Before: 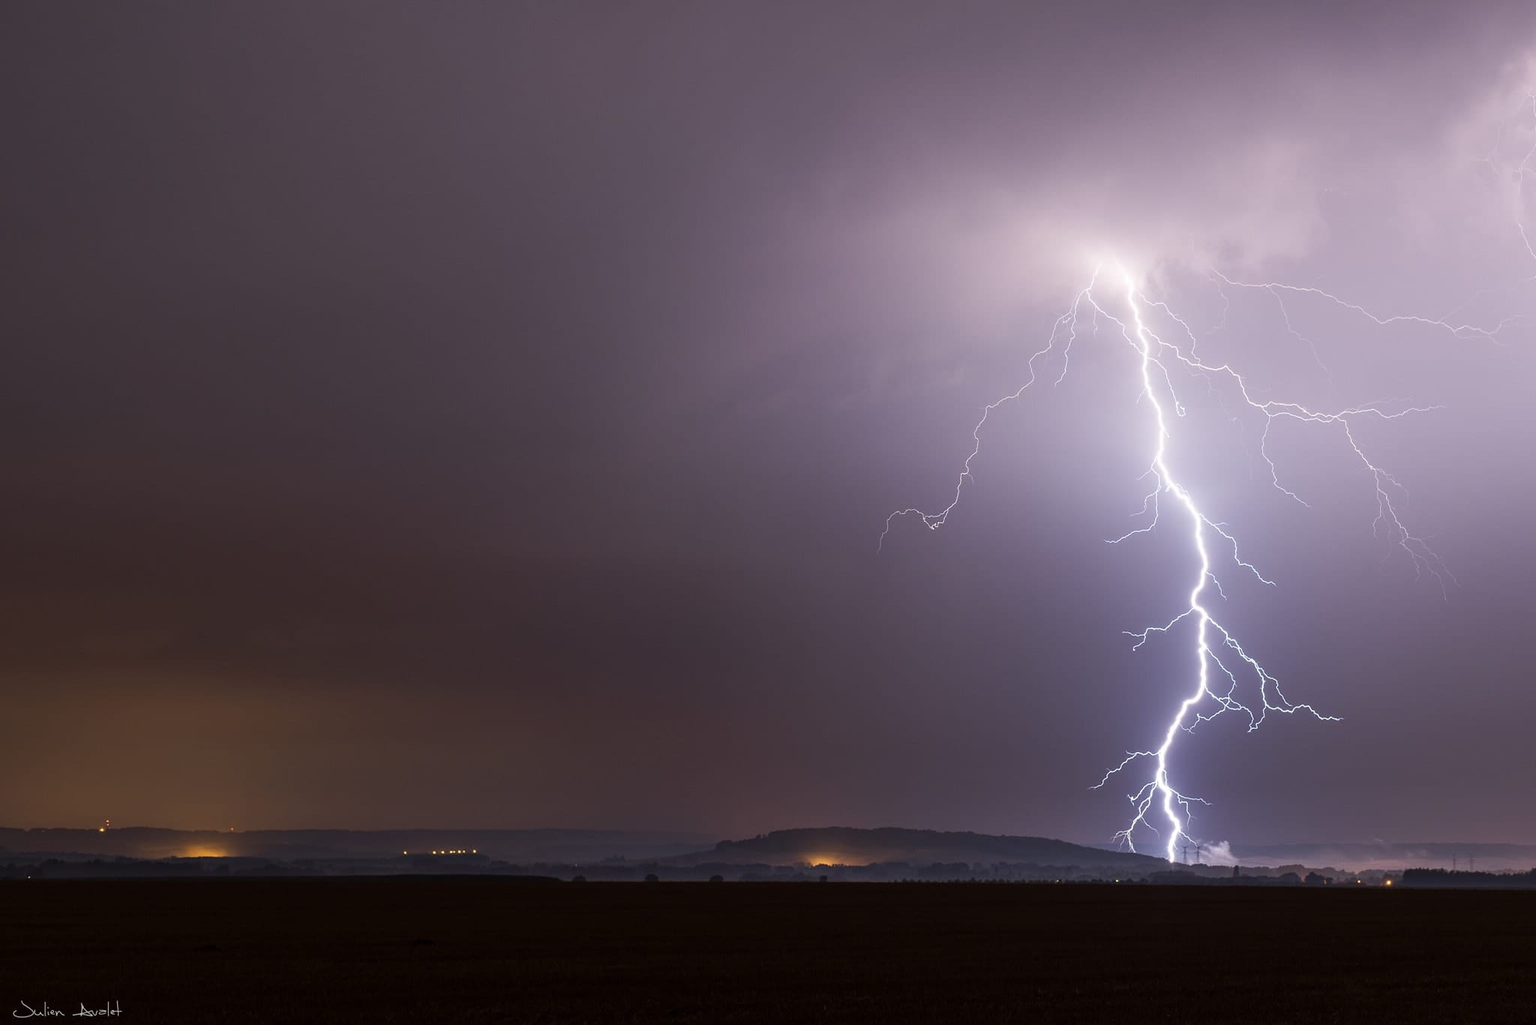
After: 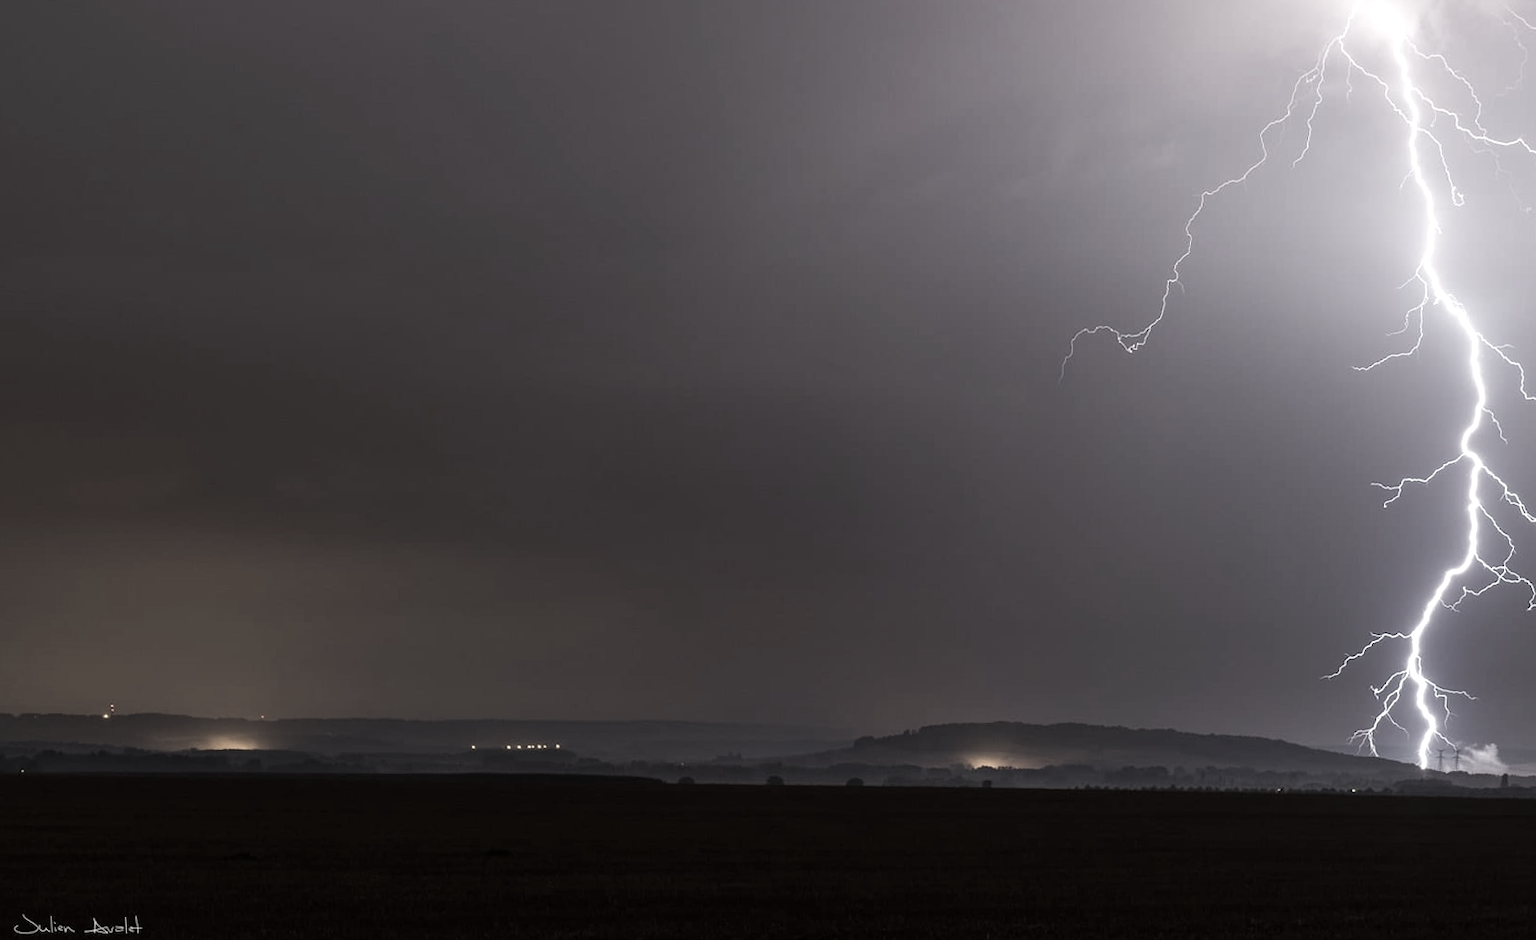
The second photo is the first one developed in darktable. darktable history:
crop: top 26.531%, right 17.959%
exposure: exposure 0.217 EV, compensate highlight preservation false
color correction: saturation 0.3
rotate and perspective: rotation 0.074°, lens shift (vertical) 0.096, lens shift (horizontal) -0.041, crop left 0.043, crop right 0.952, crop top 0.024, crop bottom 0.979
